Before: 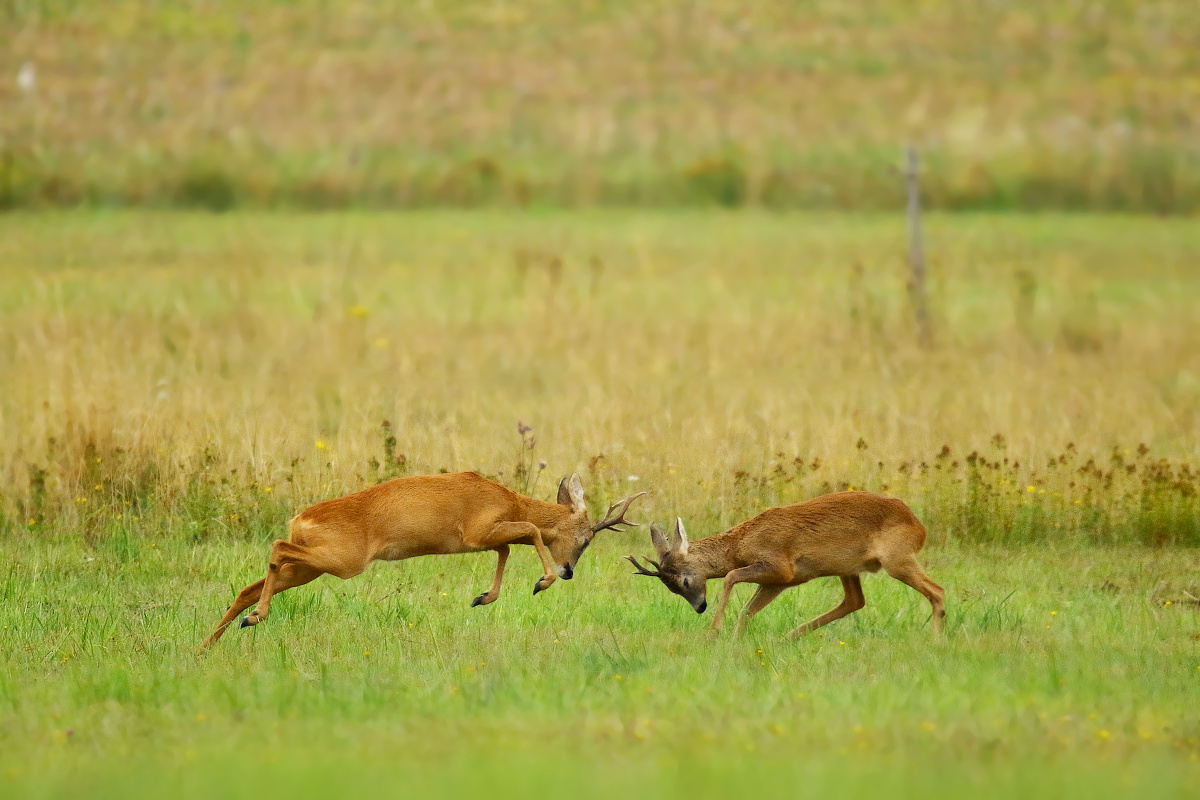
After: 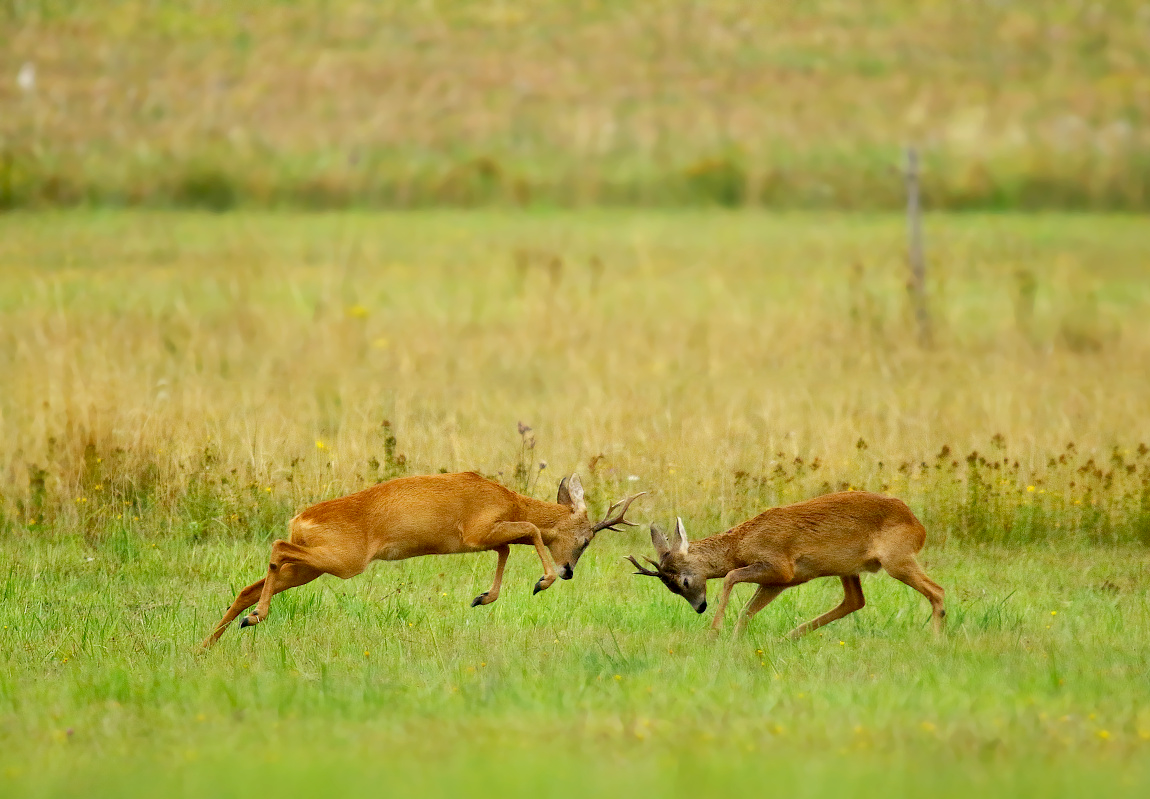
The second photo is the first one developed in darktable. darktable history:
exposure: black level correction 0.009, exposure 0.119 EV, compensate highlight preservation false
crop: right 4.126%, bottom 0.031%
bloom: size 3%, threshold 100%, strength 0%
